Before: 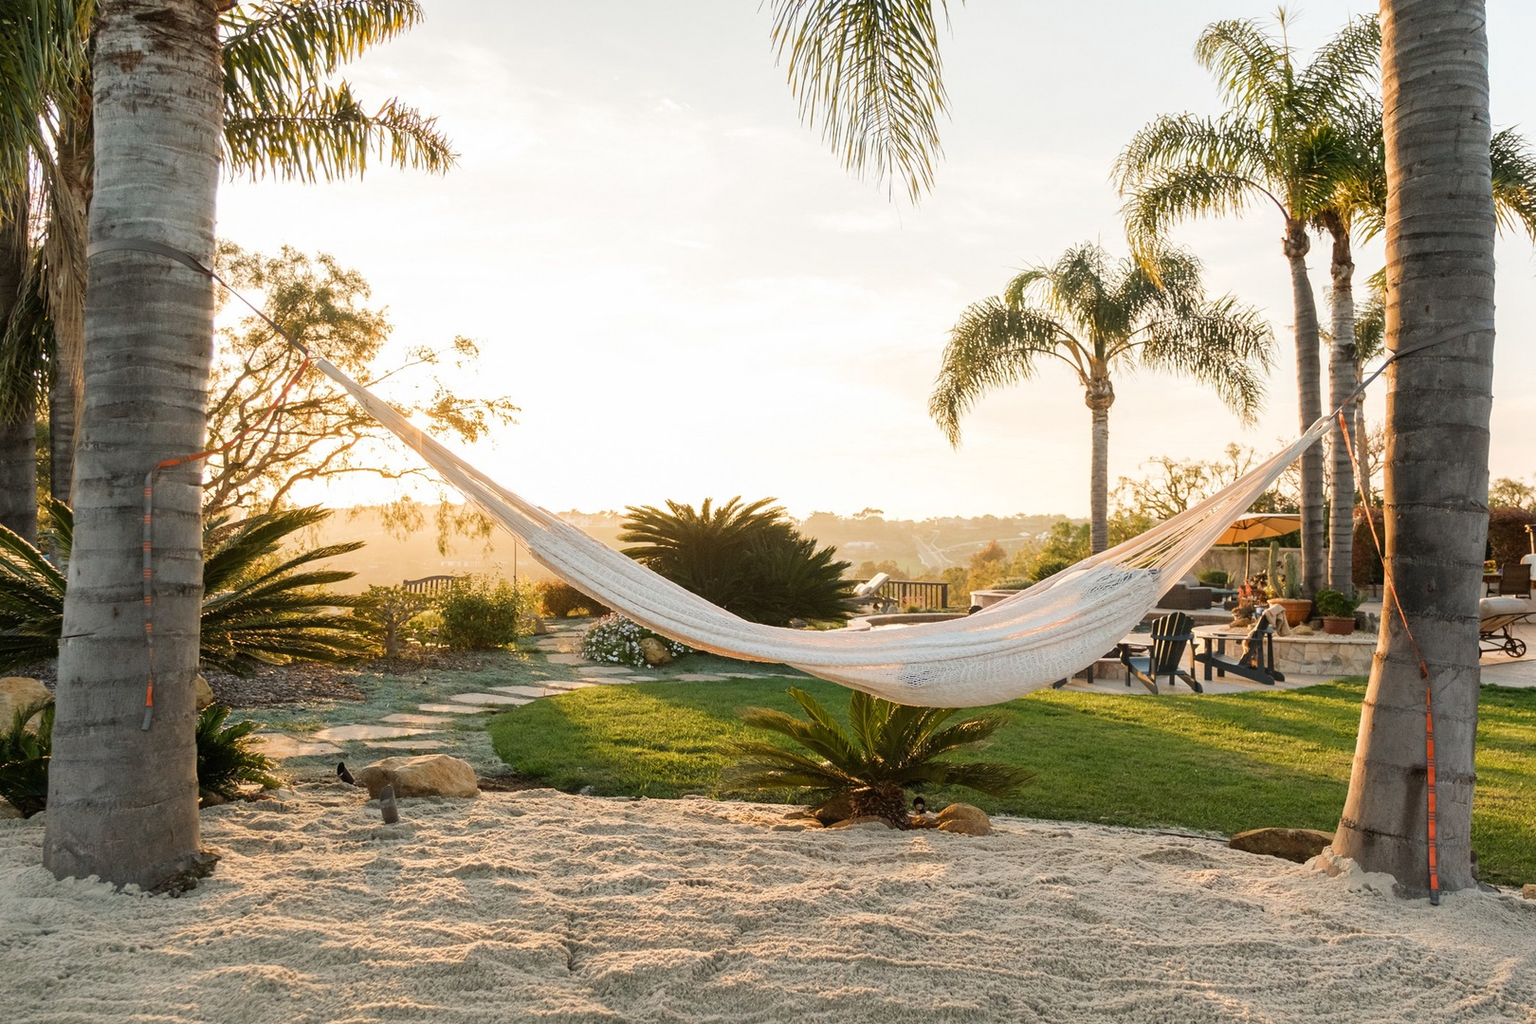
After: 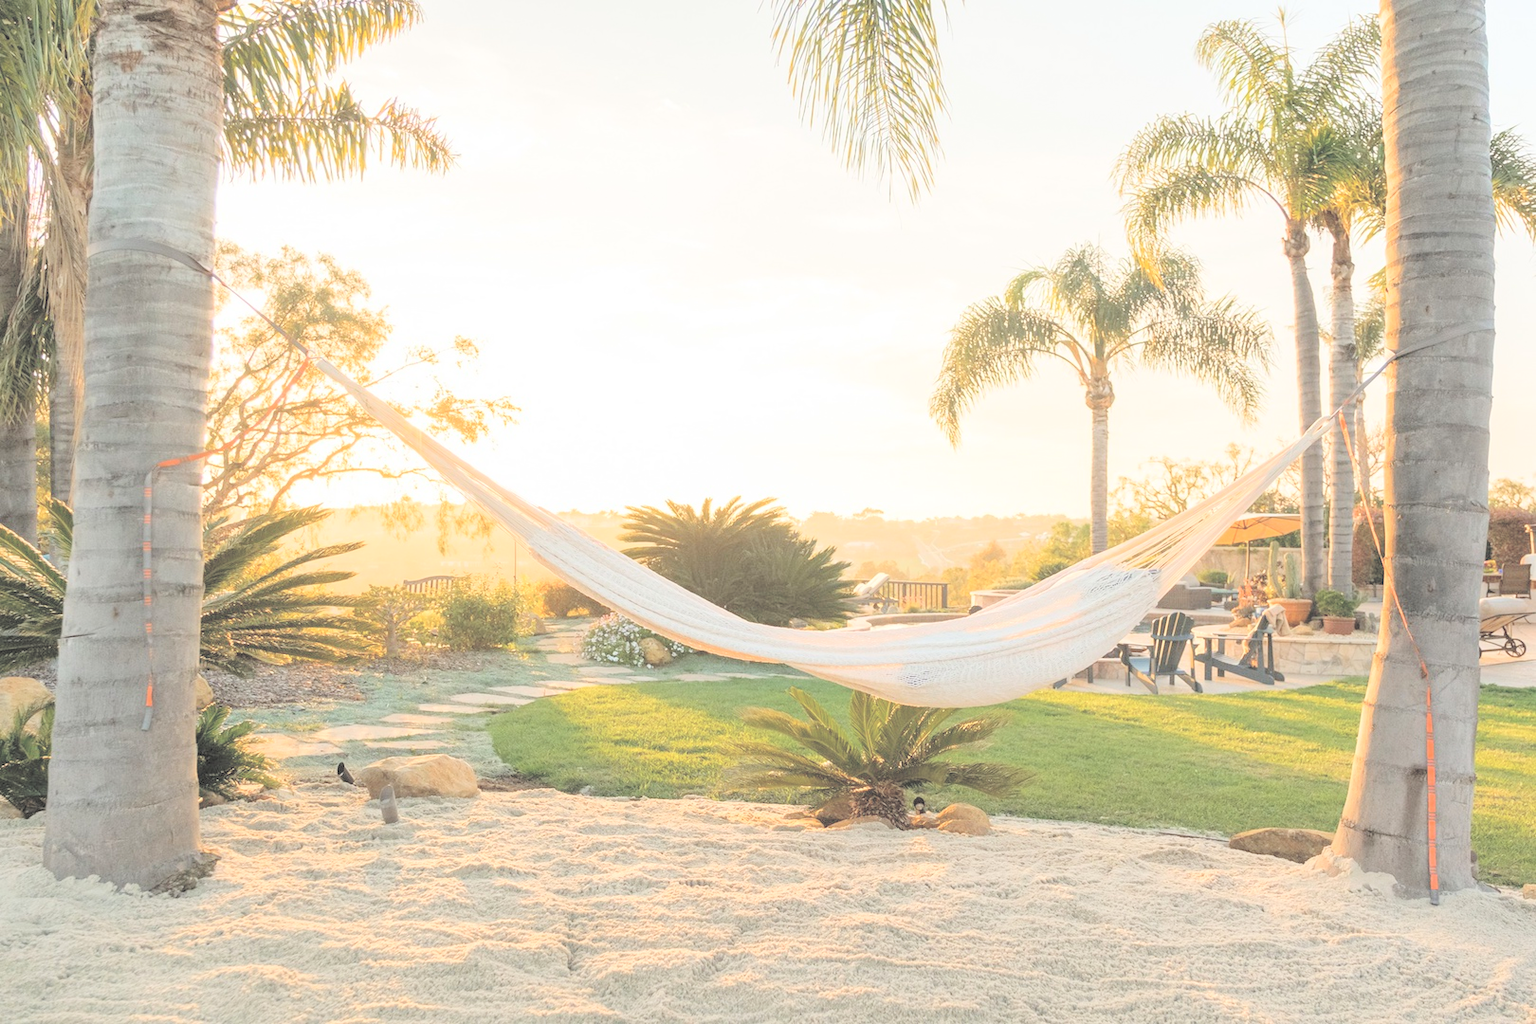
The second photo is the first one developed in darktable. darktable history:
contrast brightness saturation: brightness 0.981
tone equalizer: on, module defaults
